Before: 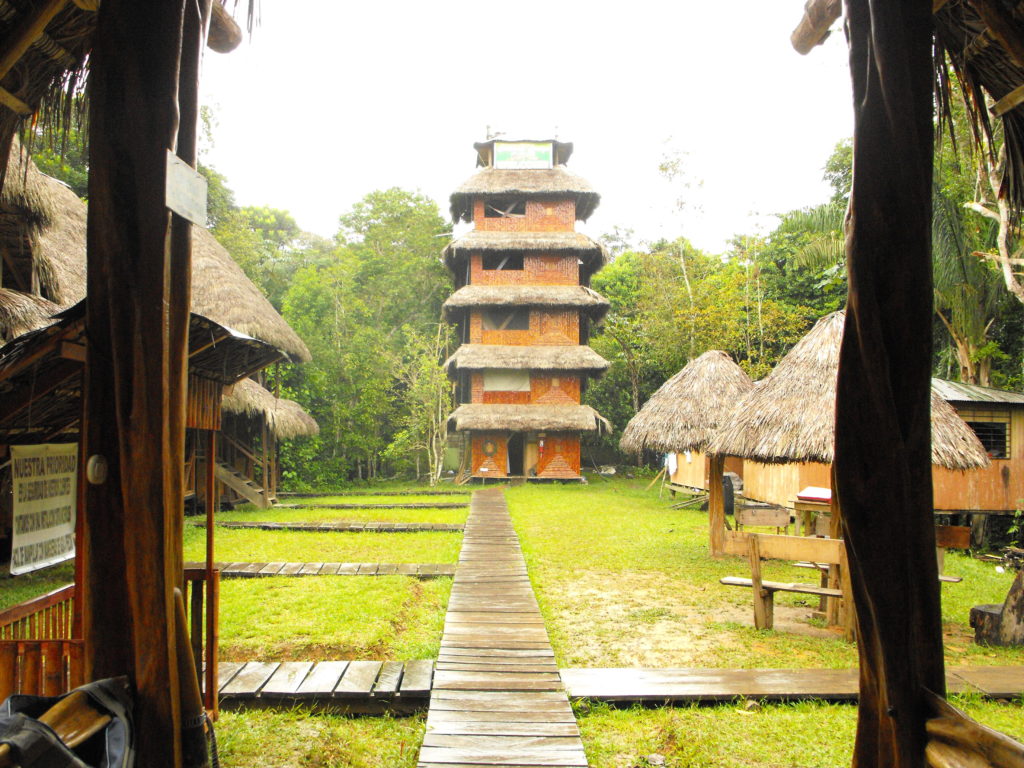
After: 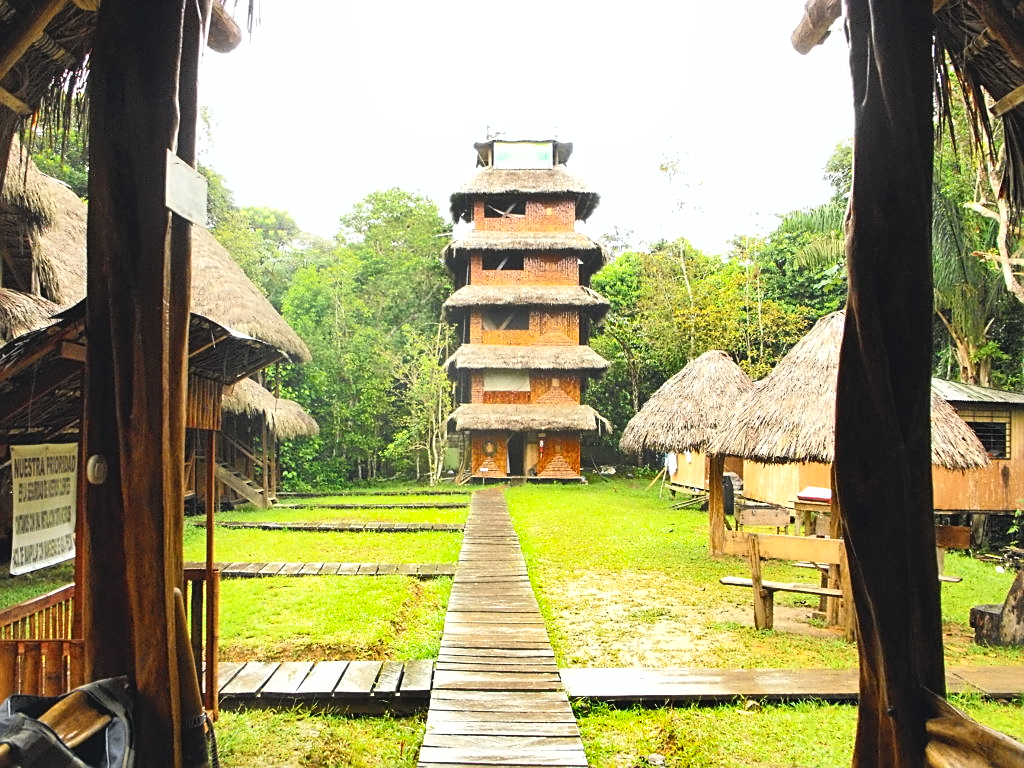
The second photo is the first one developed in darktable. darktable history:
exposure: exposure 0.4 EV, compensate highlight preservation false
sharpen: on, module defaults
shadows and highlights: low approximation 0.01, soften with gaussian
tone curve: curves: ch0 [(0, 0.045) (0.155, 0.169) (0.46, 0.466) (0.751, 0.788) (1, 0.961)]; ch1 [(0, 0) (0.43, 0.408) (0.472, 0.469) (0.505, 0.503) (0.553, 0.555) (0.592, 0.581) (1, 1)]; ch2 [(0, 0) (0.505, 0.495) (0.579, 0.569) (1, 1)], color space Lab, independent channels, preserve colors none
contrast equalizer: y [[0.5 ×4, 0.525, 0.667], [0.5 ×6], [0.5 ×6], [0 ×4, 0.042, 0], [0, 0, 0.004, 0.1, 0.191, 0.131]]
